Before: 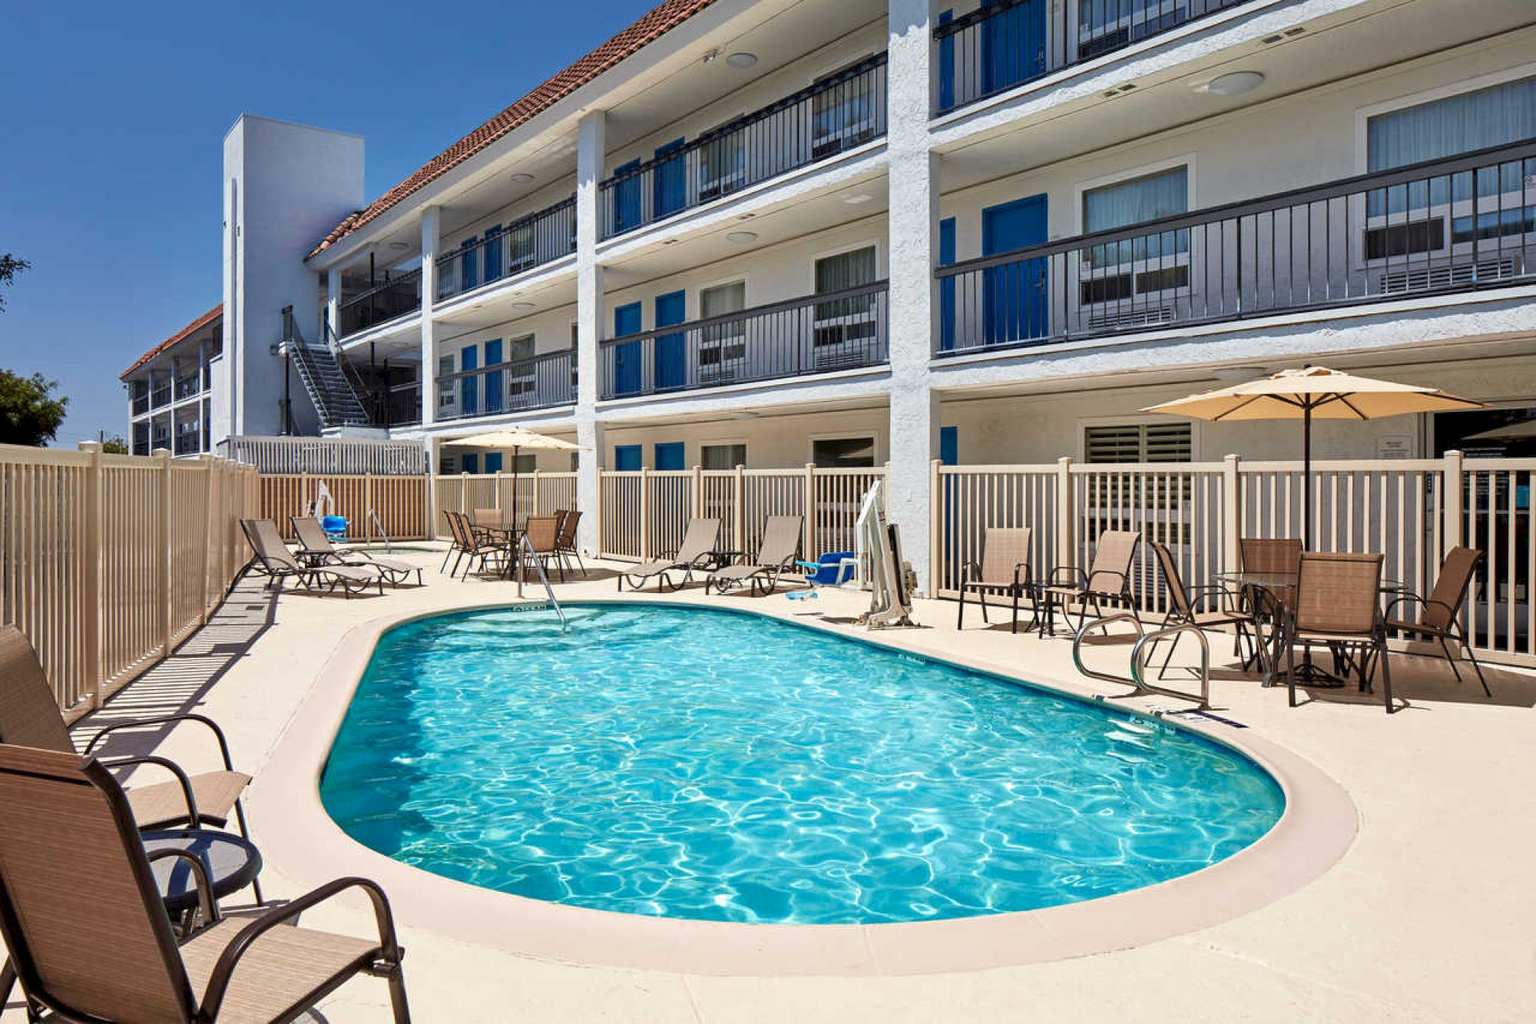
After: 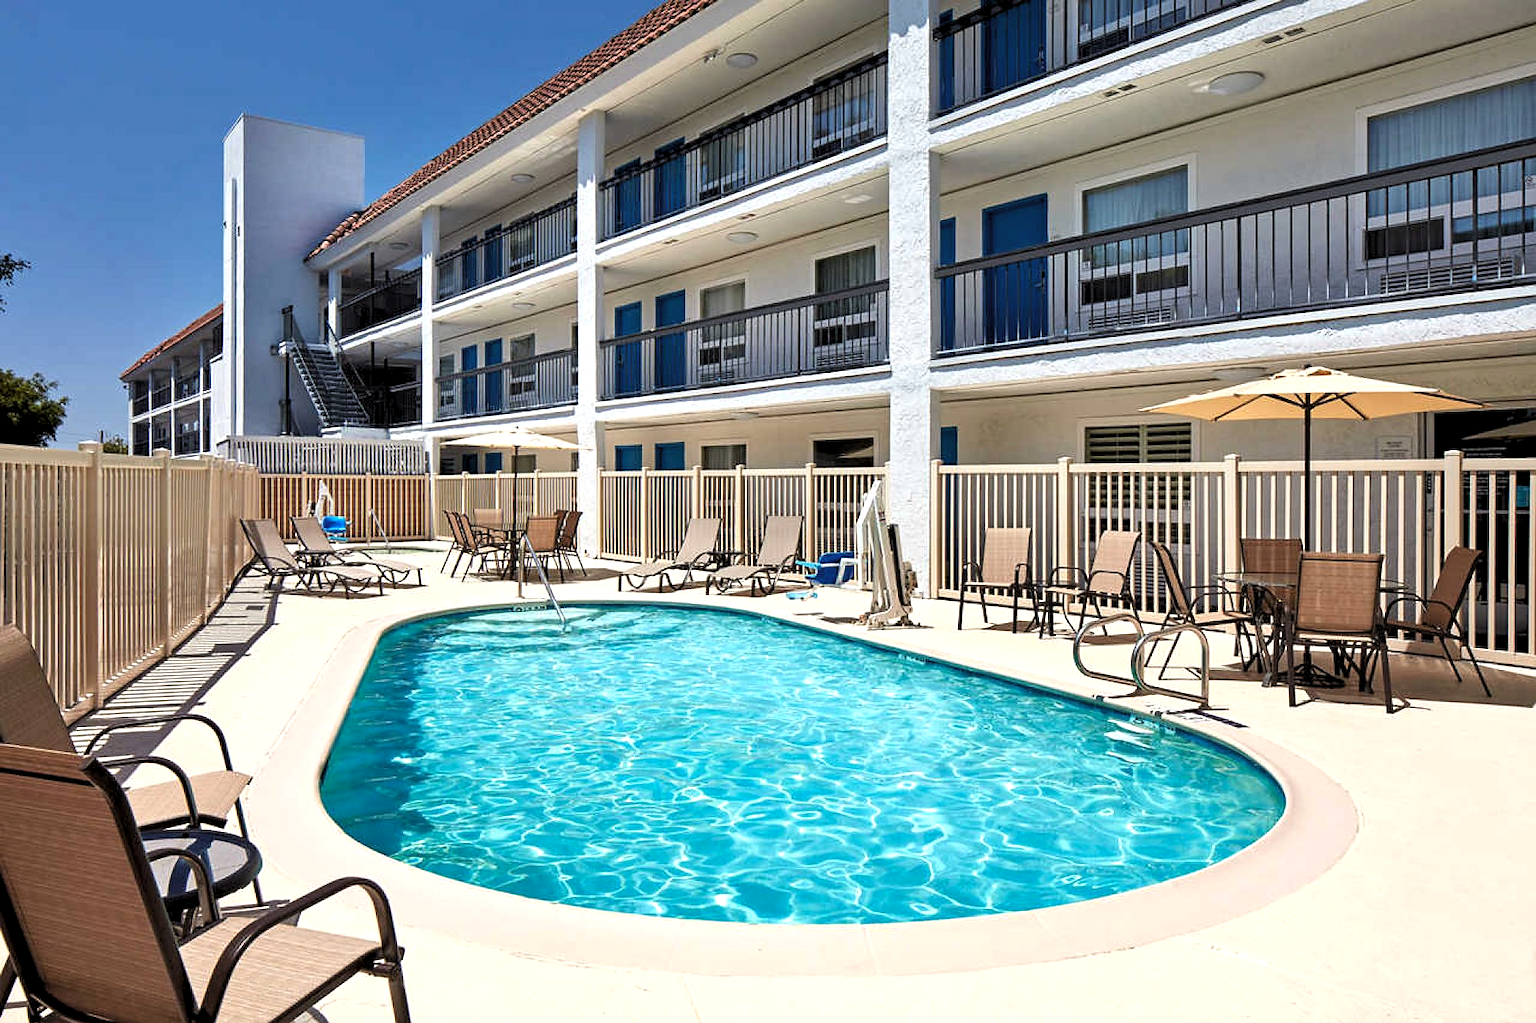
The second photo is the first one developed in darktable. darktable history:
levels: levels [0.055, 0.477, 0.9]
sharpen: radius 1.559, amount 0.373, threshold 1.271
